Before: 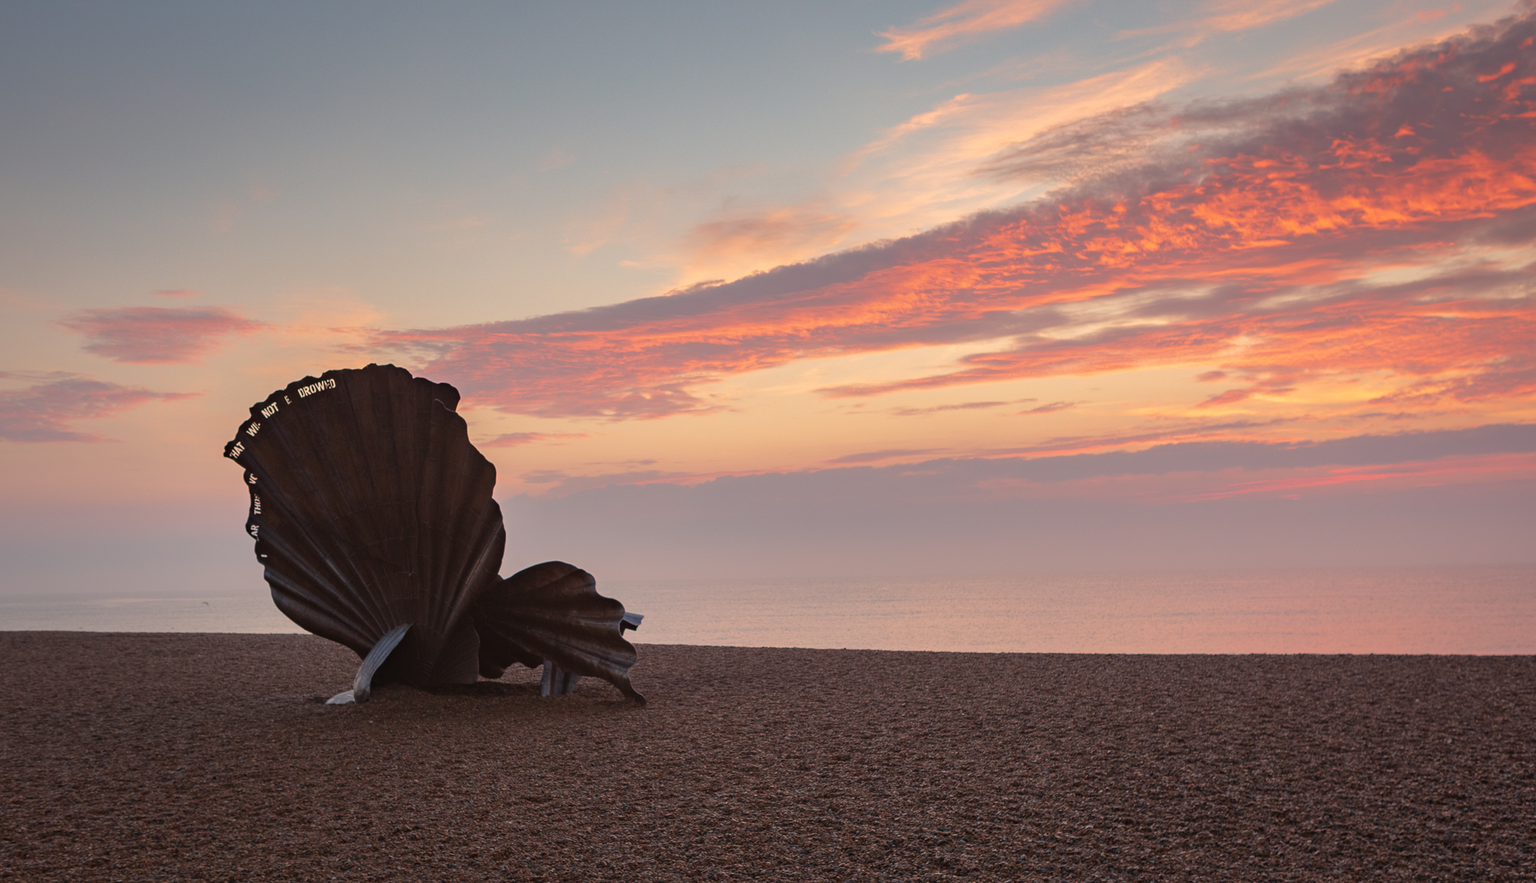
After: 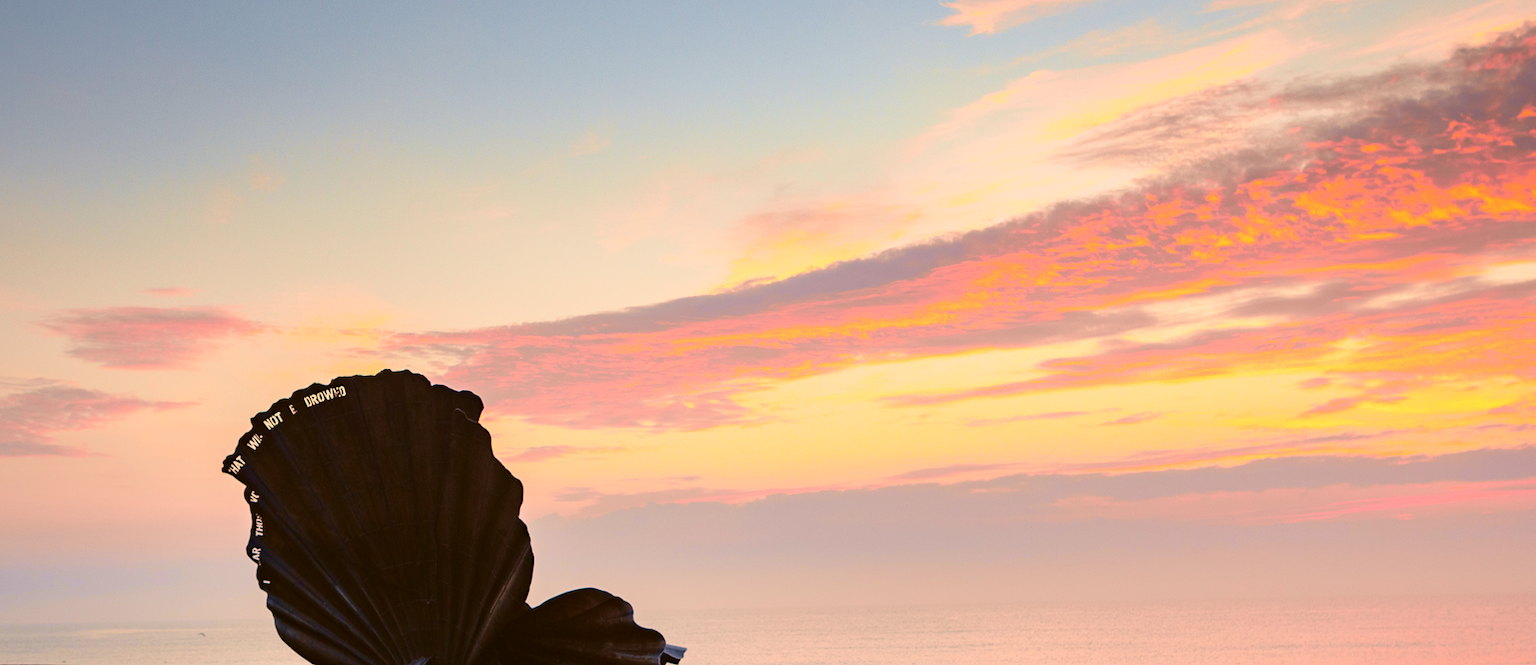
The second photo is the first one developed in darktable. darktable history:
velvia: on, module defaults
tone curve: curves: ch0 [(0.003, 0.023) (0.071, 0.052) (0.236, 0.197) (0.466, 0.557) (0.625, 0.761) (0.783, 0.9) (0.994, 0.968)]; ch1 [(0, 0) (0.262, 0.227) (0.417, 0.386) (0.469, 0.467) (0.502, 0.498) (0.528, 0.53) (0.573, 0.579) (0.605, 0.621) (0.644, 0.671) (0.686, 0.728) (0.994, 0.987)]; ch2 [(0, 0) (0.262, 0.188) (0.385, 0.353) (0.427, 0.424) (0.495, 0.493) (0.515, 0.54) (0.547, 0.561) (0.589, 0.613) (0.644, 0.748) (1, 1)], color space Lab, independent channels, preserve colors none
crop: left 1.509%, top 3.452%, right 7.696%, bottom 28.452%
